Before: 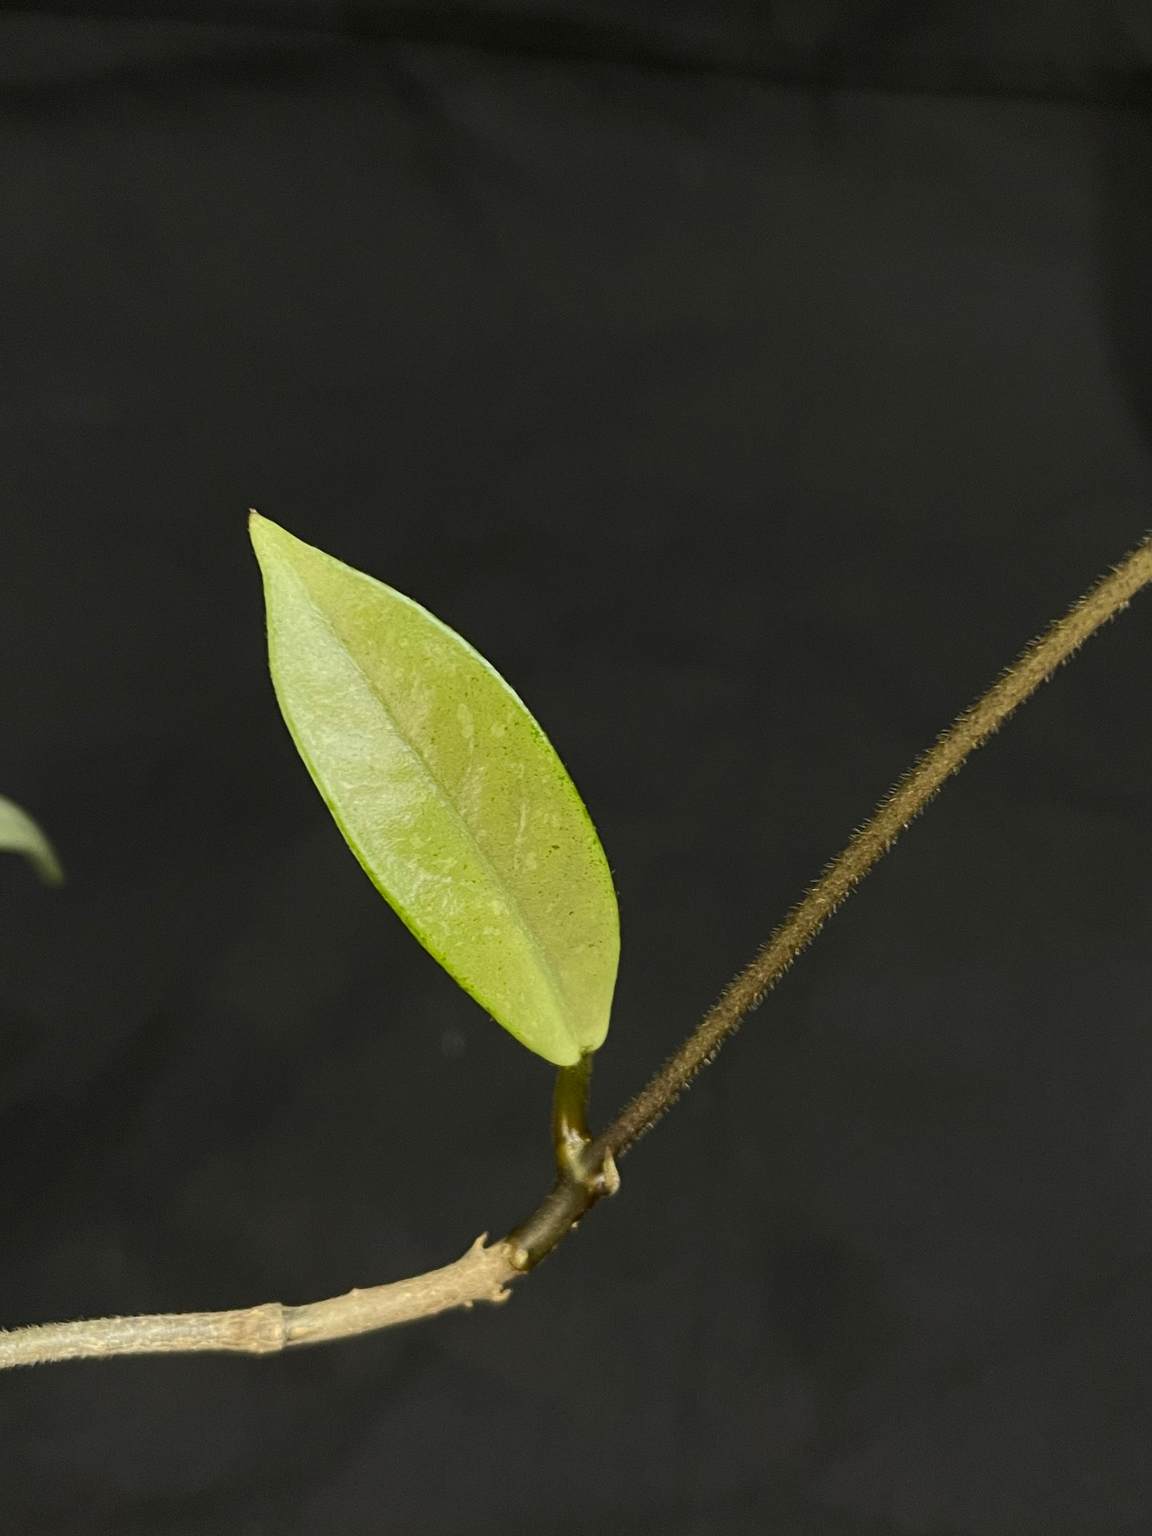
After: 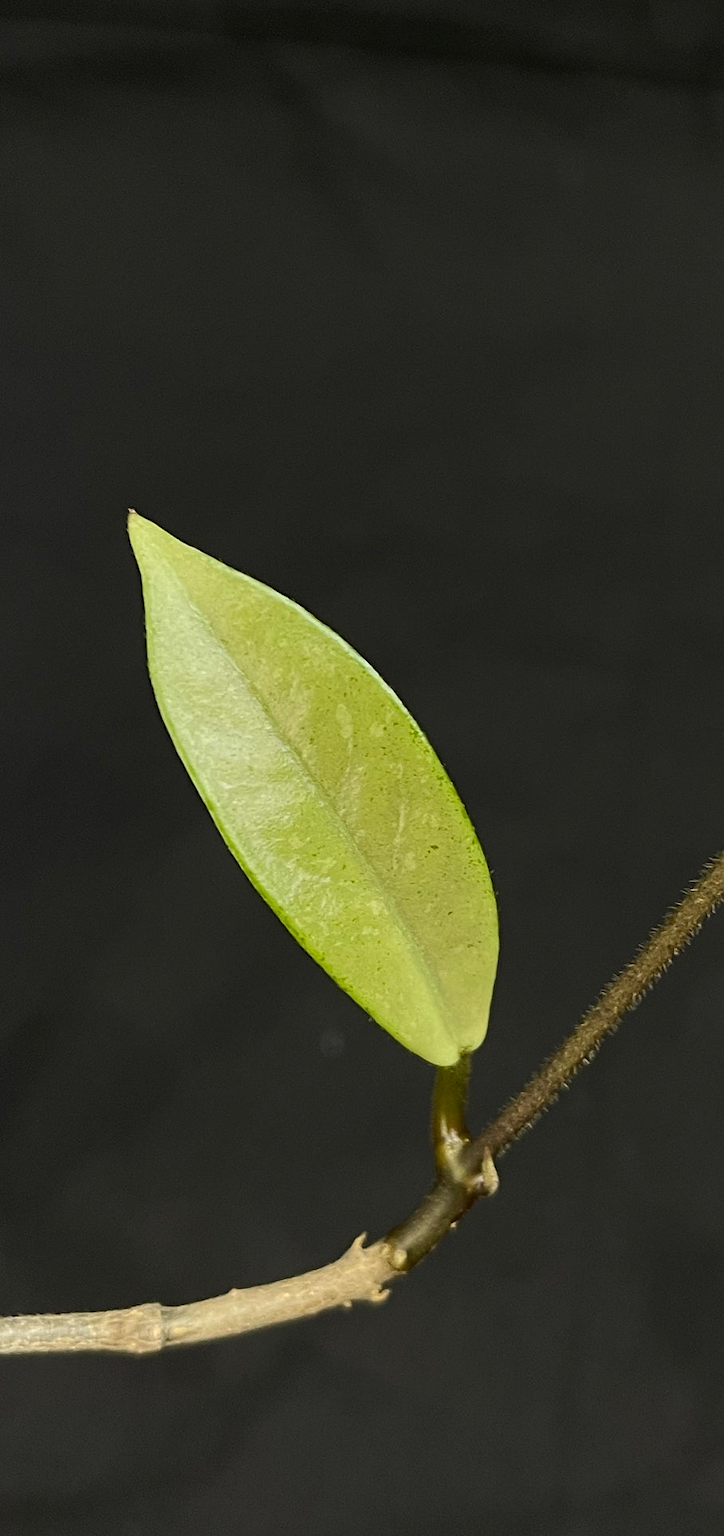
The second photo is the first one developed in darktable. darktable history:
sharpen: radius 1.609, amount 0.369, threshold 1.587
crop: left 10.583%, right 26.494%
